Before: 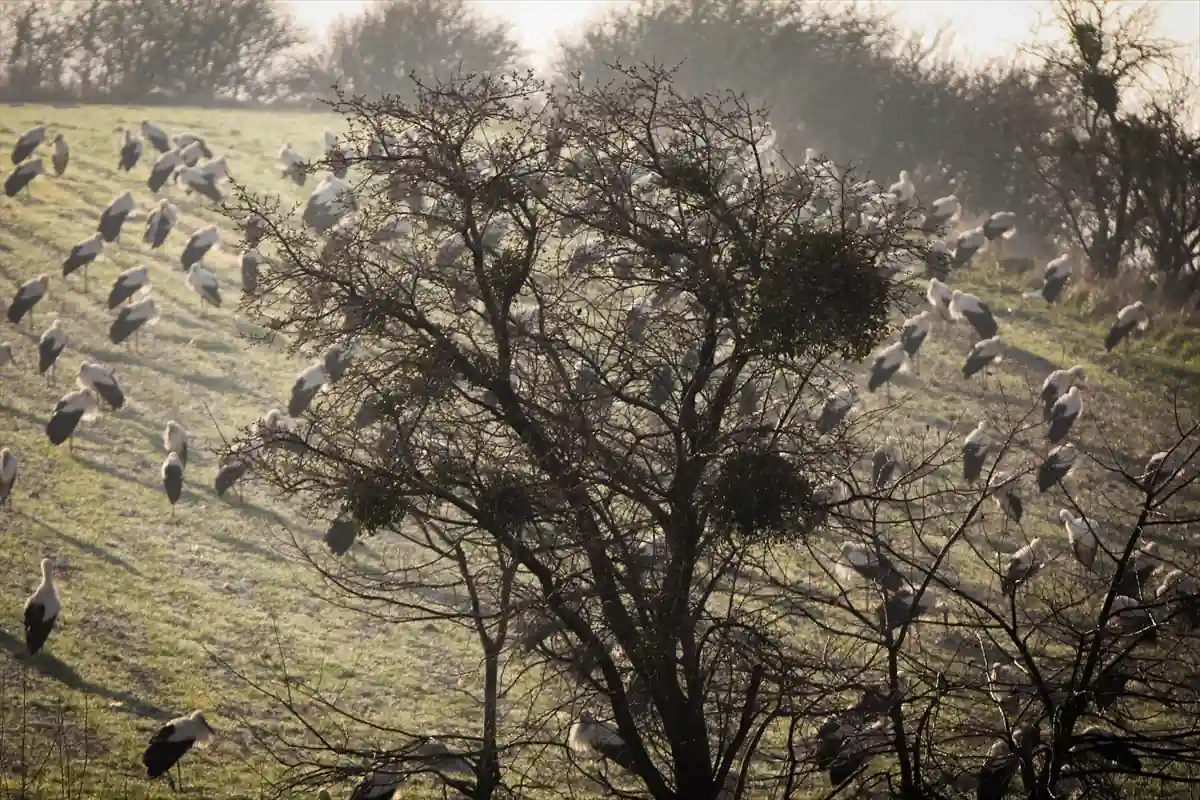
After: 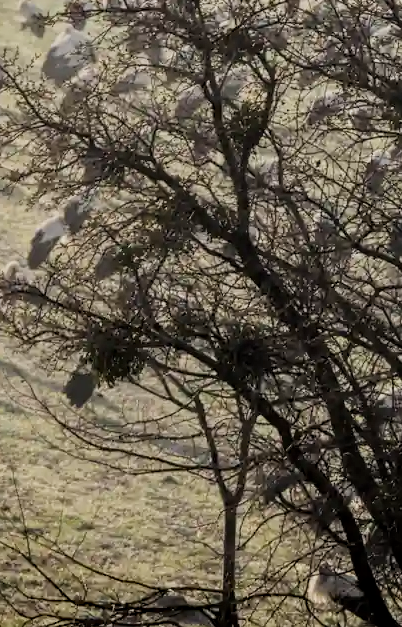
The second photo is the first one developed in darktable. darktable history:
shadows and highlights: shadows 20.91, highlights -82.73, soften with gaussian
filmic rgb: black relative exposure -7.65 EV, white relative exposure 4.56 EV, hardness 3.61, color science v6 (2022)
crop and rotate: left 21.77%, top 18.528%, right 44.676%, bottom 2.997%
local contrast: on, module defaults
